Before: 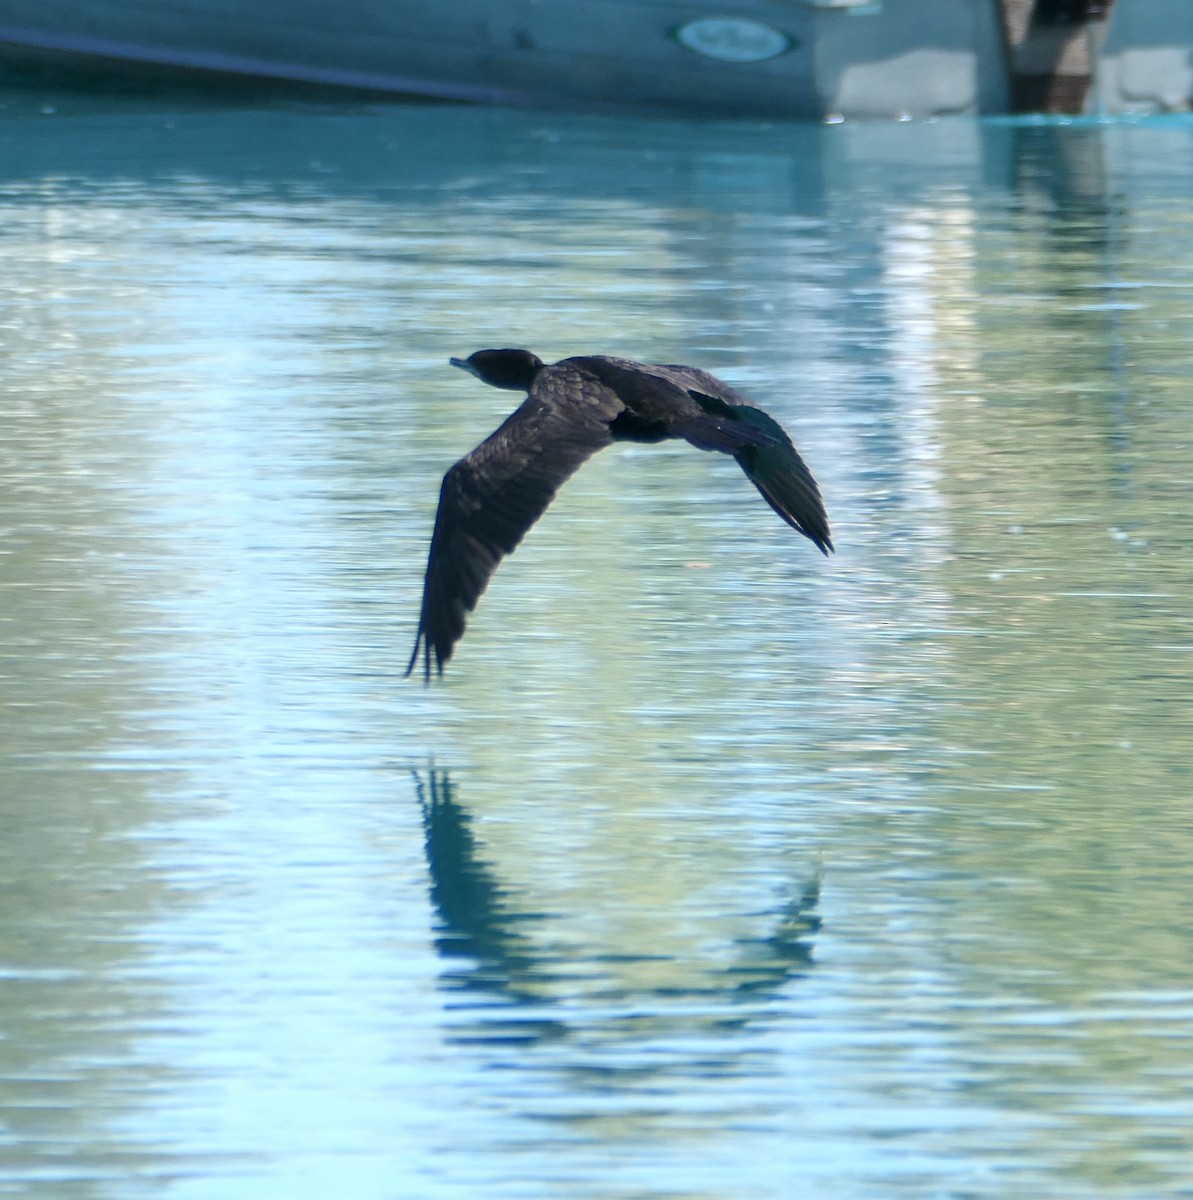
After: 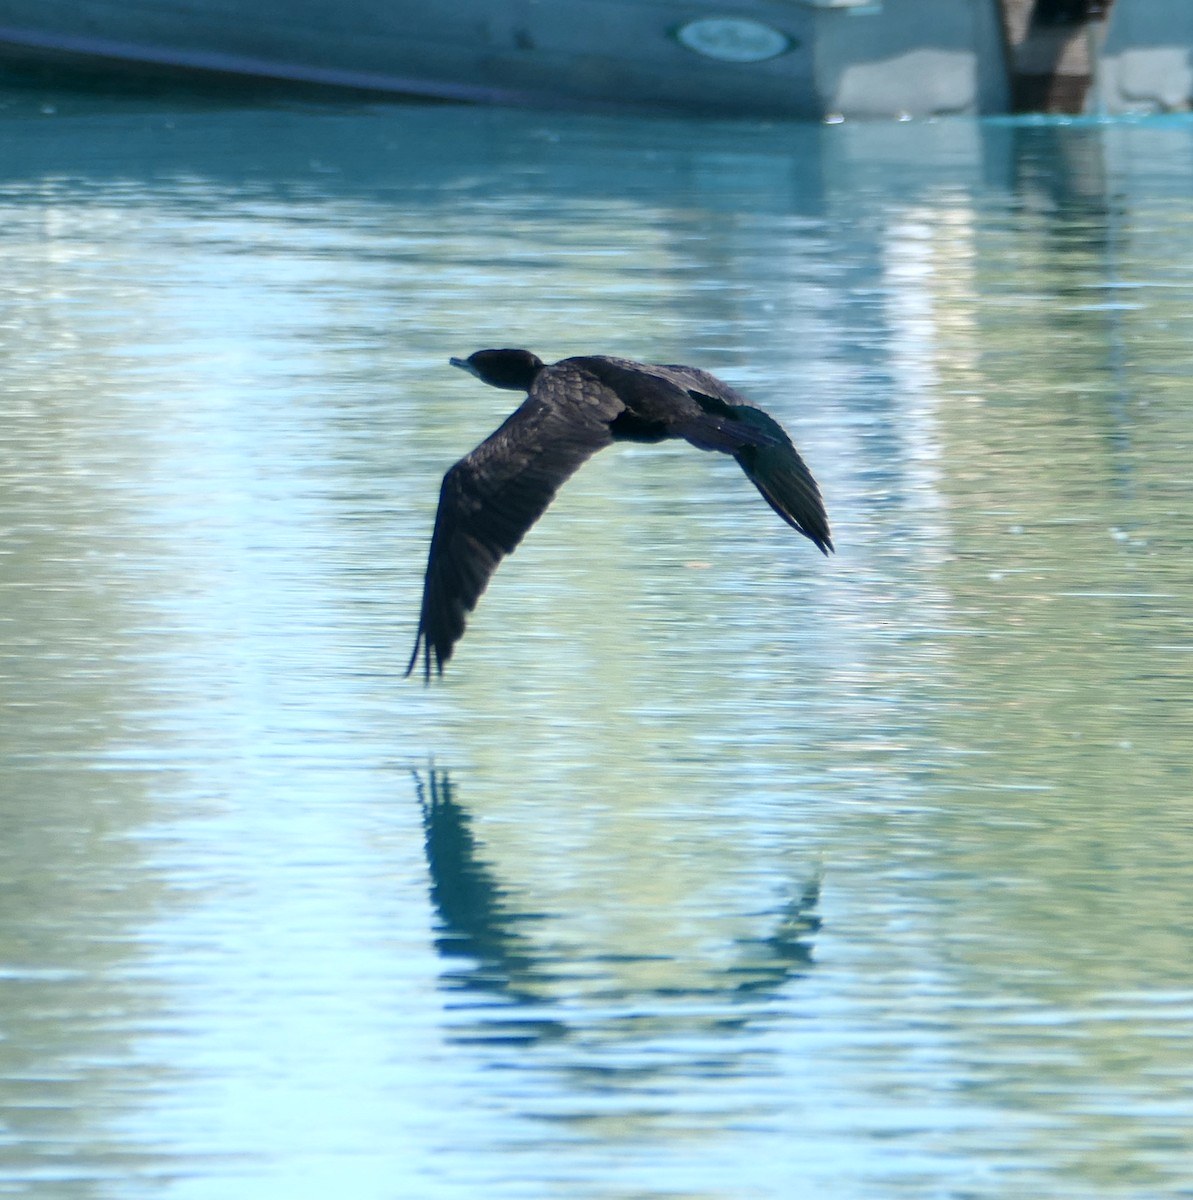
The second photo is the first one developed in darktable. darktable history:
shadows and highlights: shadows -30.95, highlights 29.7
